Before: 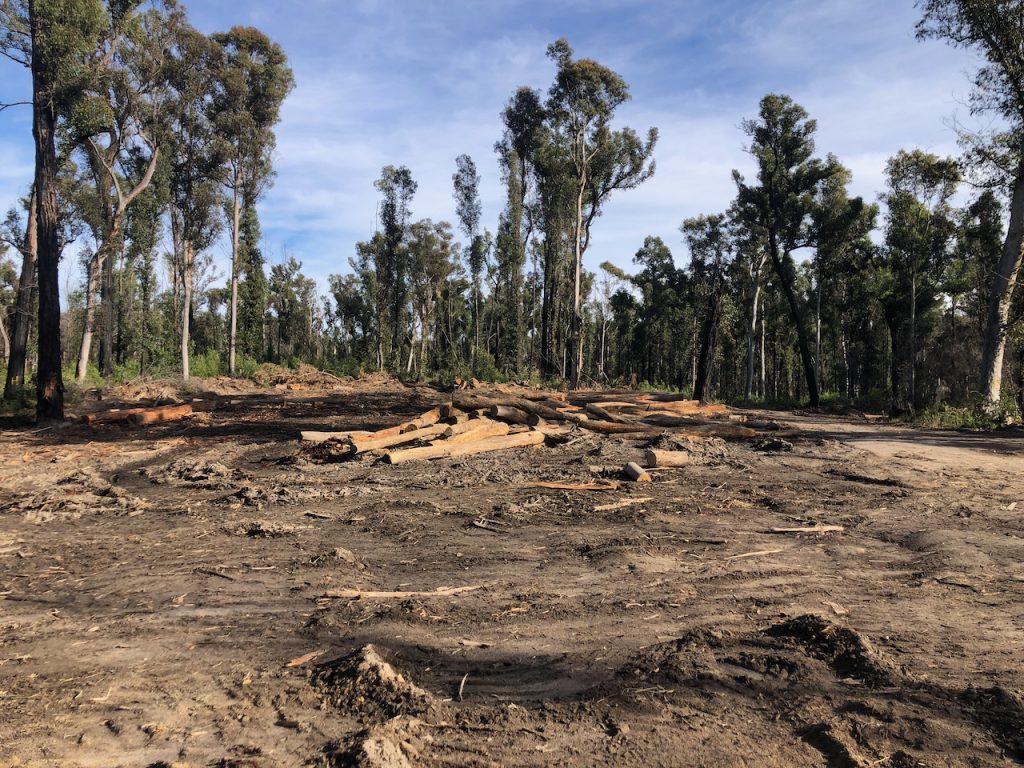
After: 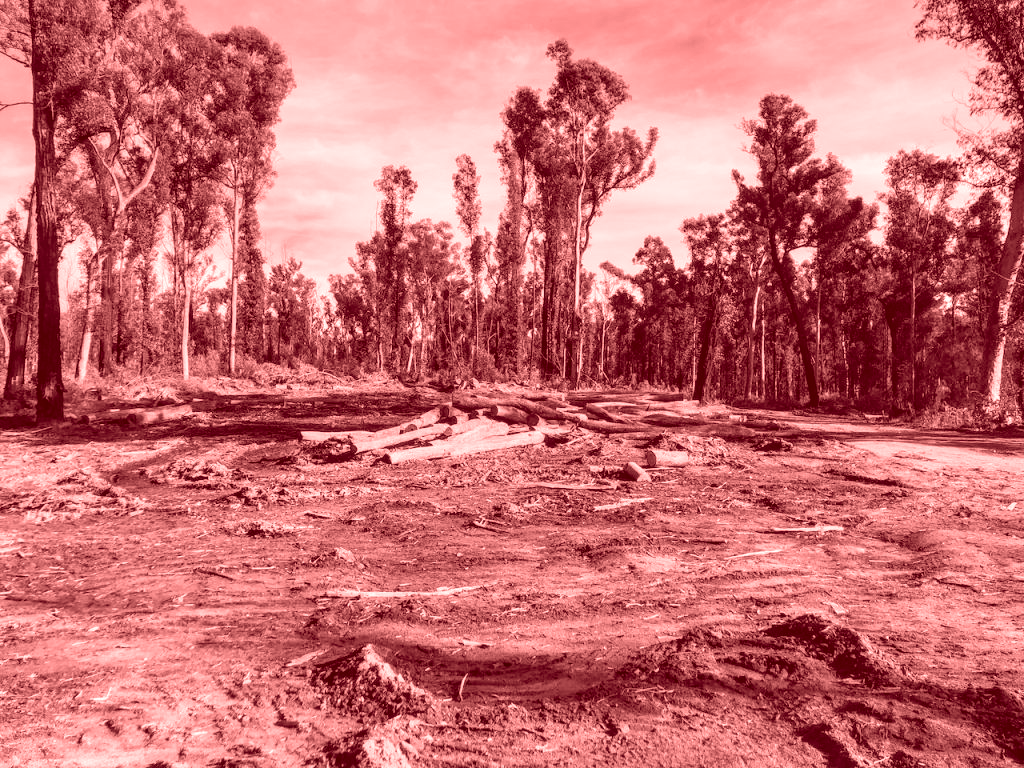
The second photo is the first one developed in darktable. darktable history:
colorize: saturation 60%, source mix 100%
color calibration: illuminant as shot in camera, x 0.366, y 0.378, temperature 4425.7 K, saturation algorithm version 1 (2020)
local contrast: detail 130%
